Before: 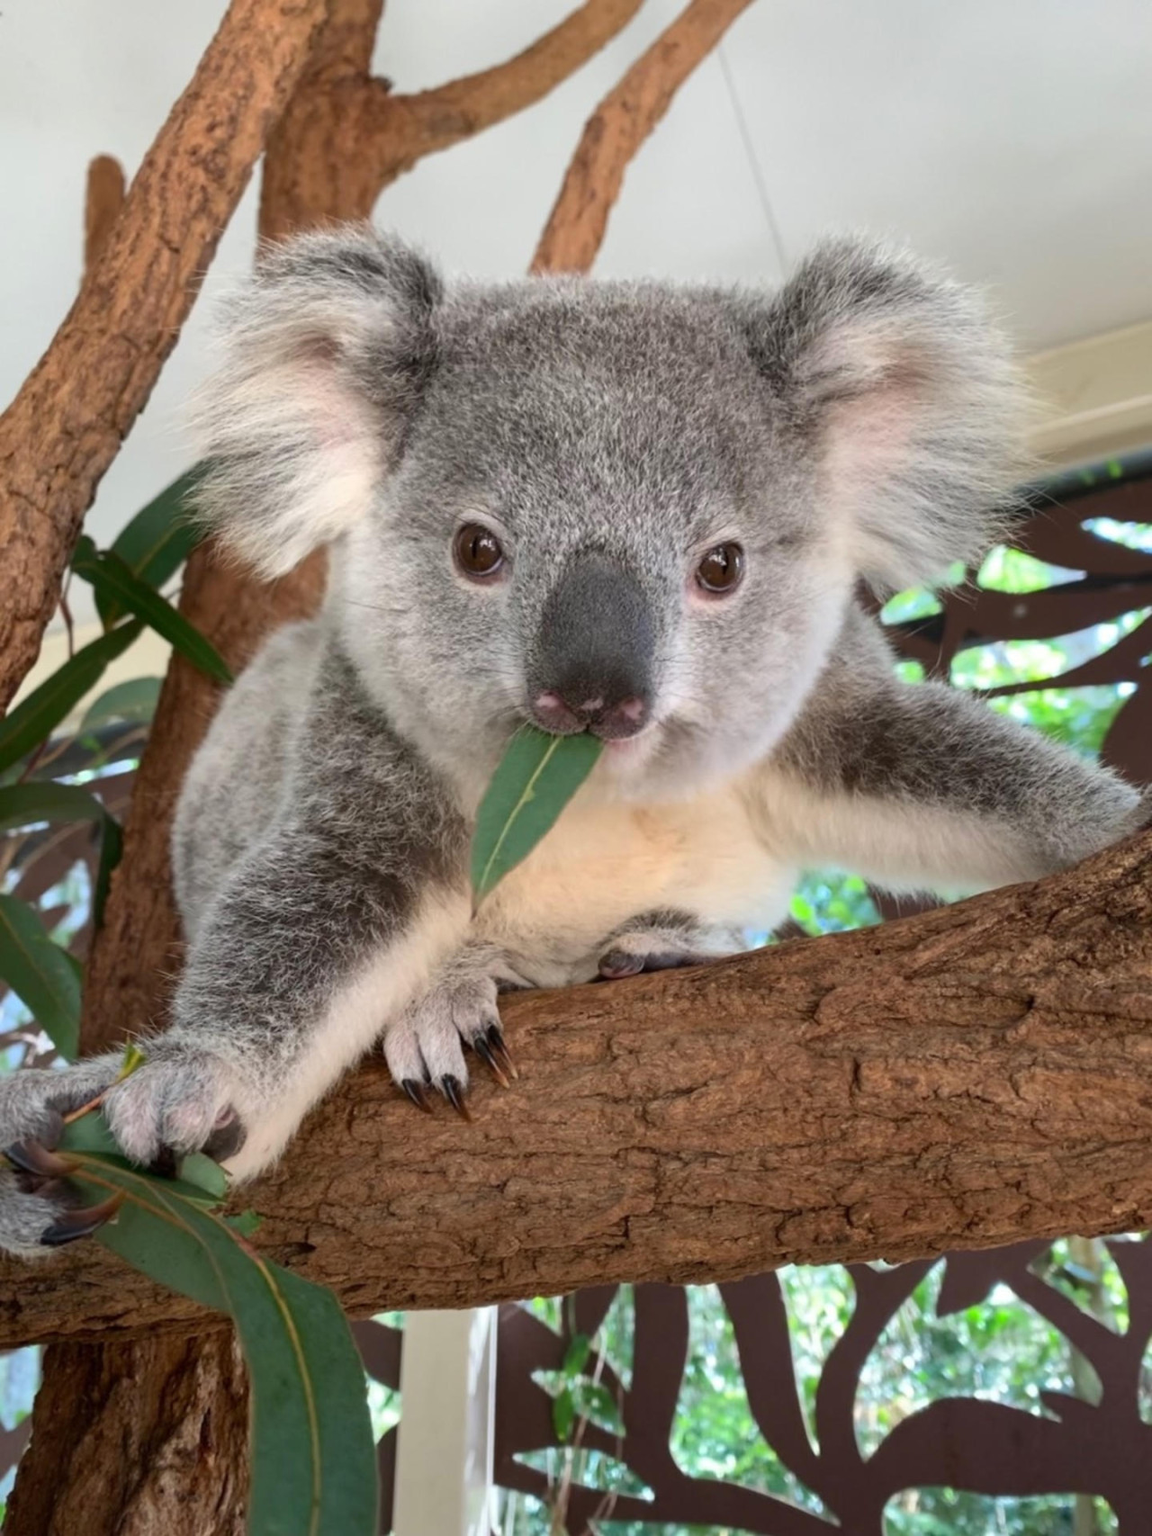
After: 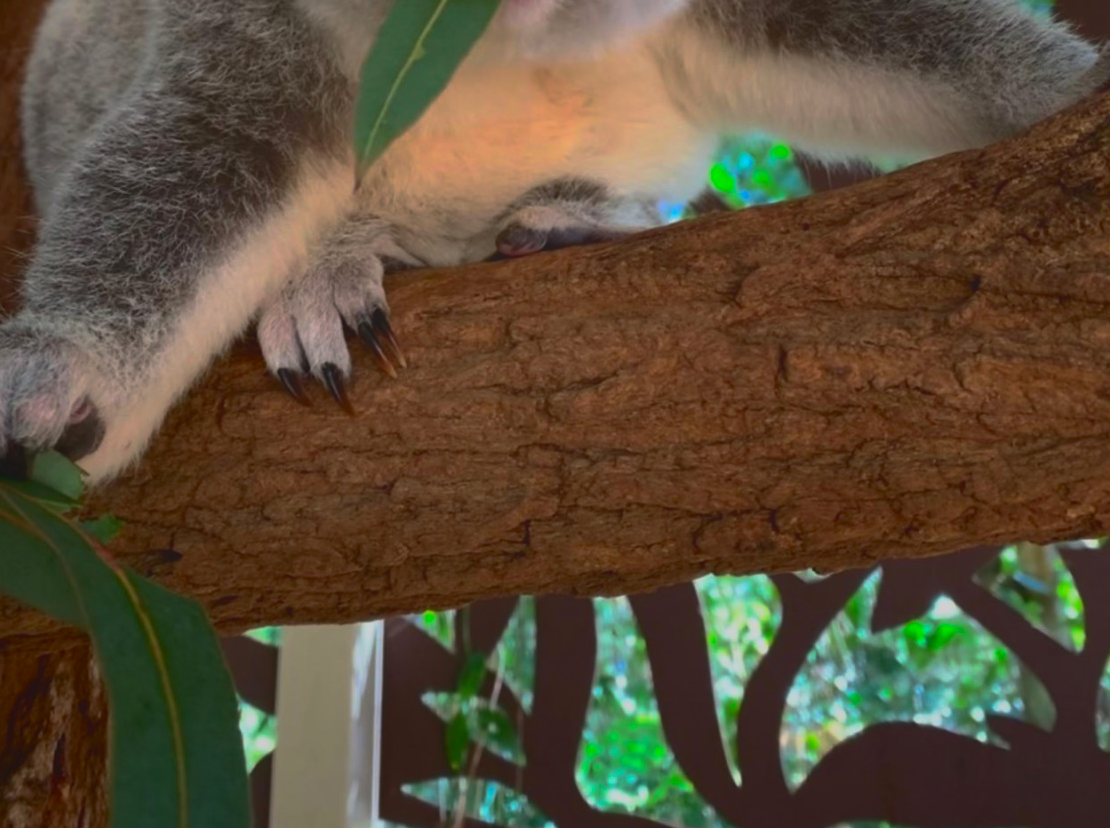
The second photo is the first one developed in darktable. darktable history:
local contrast: detail 69%
contrast brightness saturation: contrast 0.18, saturation 0.298
crop and rotate: left 13.239%, top 48.691%, bottom 2.774%
base curve: curves: ch0 [(0, 0) (0.595, 0.418) (1, 1)], preserve colors none
